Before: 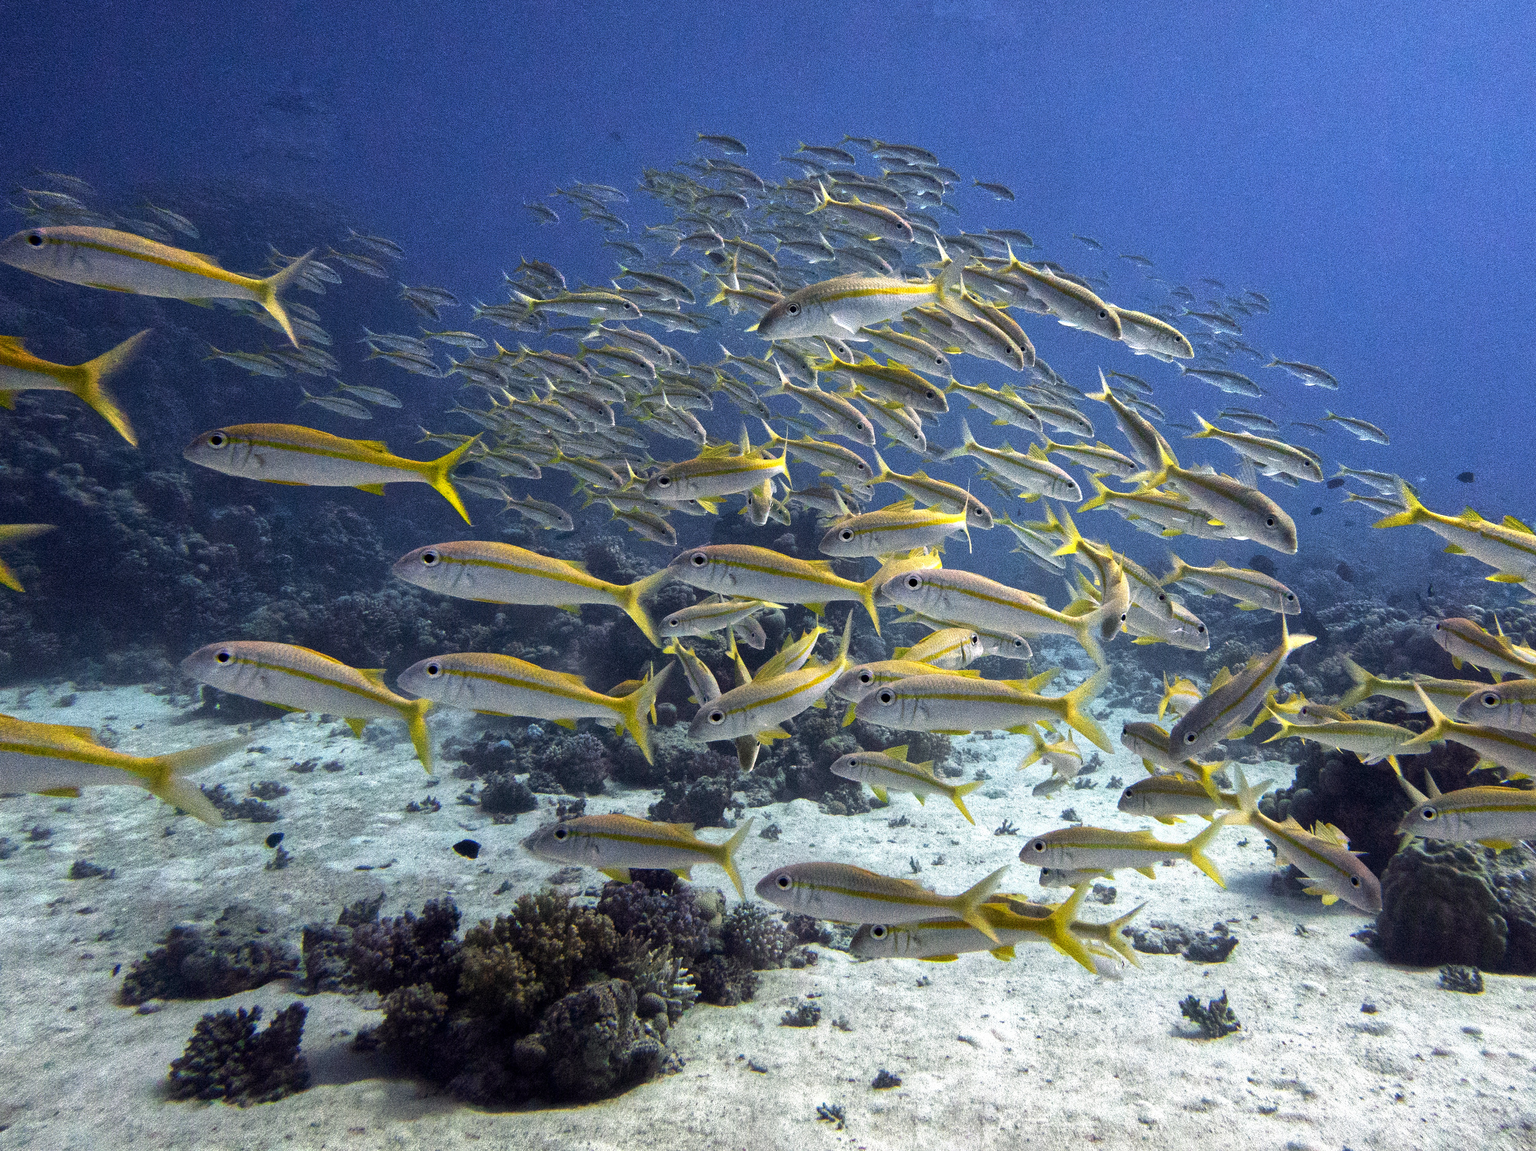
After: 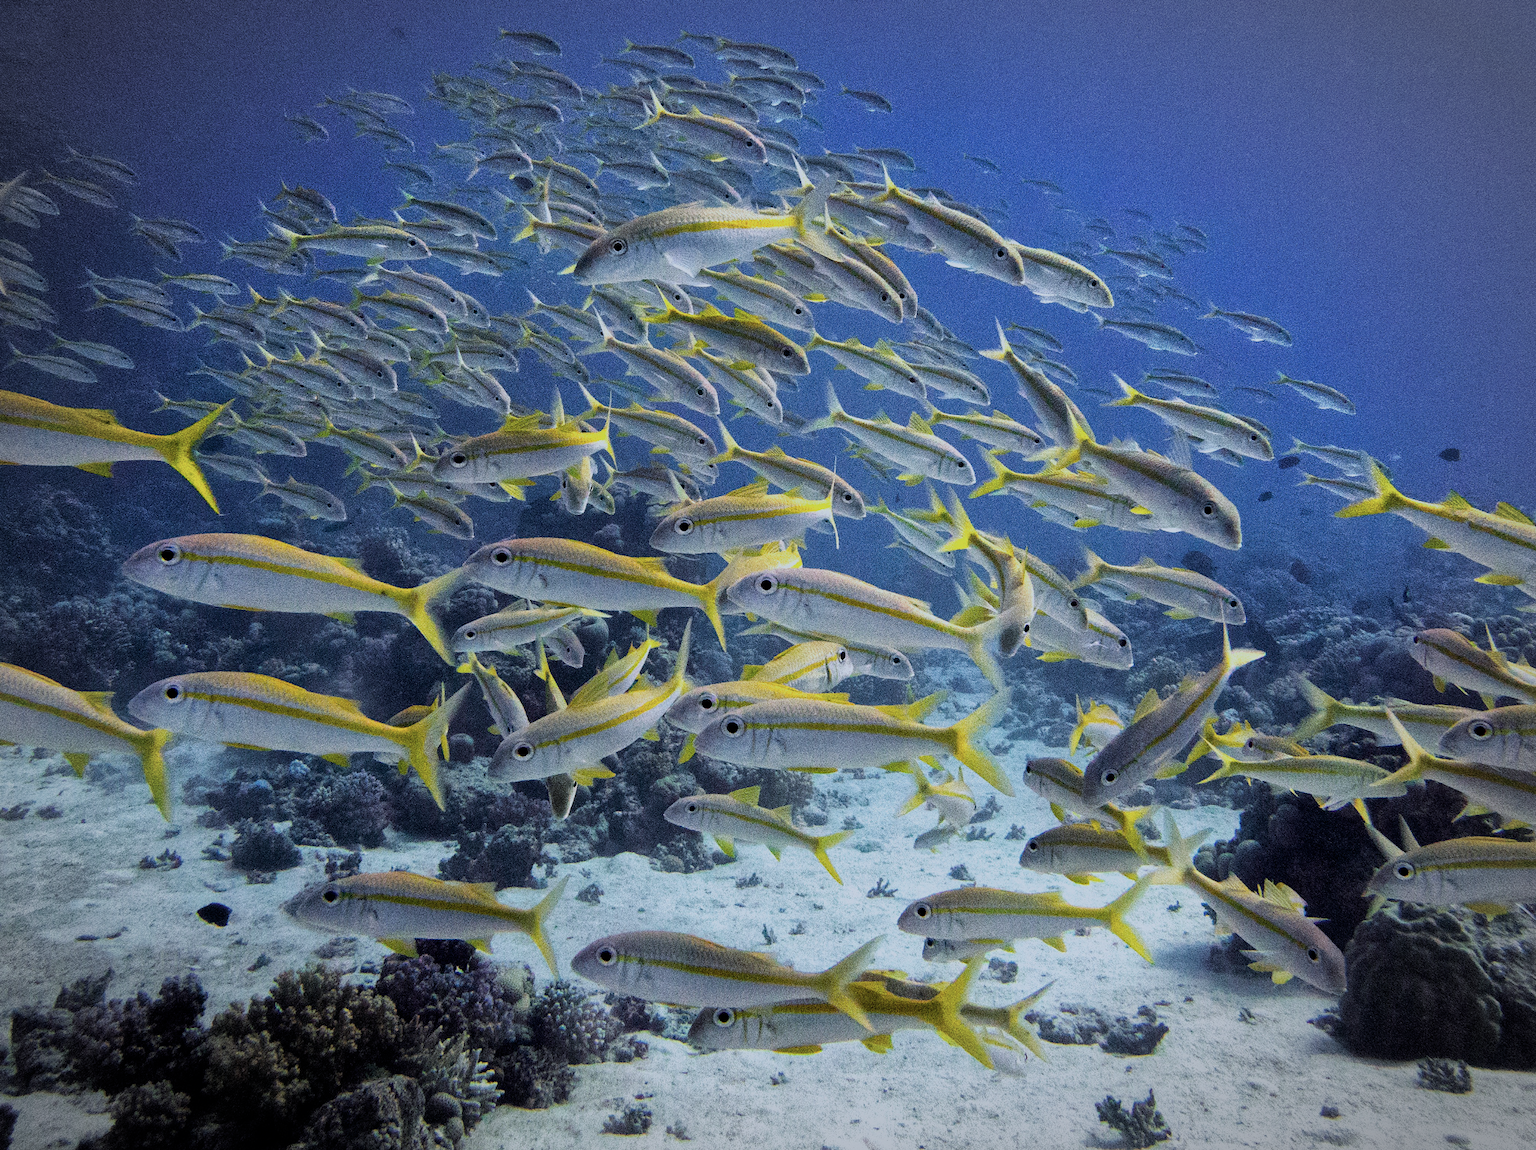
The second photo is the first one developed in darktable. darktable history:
color balance rgb: perceptual saturation grading › global saturation 34.05%, global vibrance 5.56%
vignetting: automatic ratio true
color calibration: x 0.37, y 0.382, temperature 4313.32 K
crop: left 19.159%, top 9.58%, bottom 9.58%
contrast brightness saturation: saturation -0.17
filmic rgb: black relative exposure -7.65 EV, white relative exposure 4.56 EV, hardness 3.61
